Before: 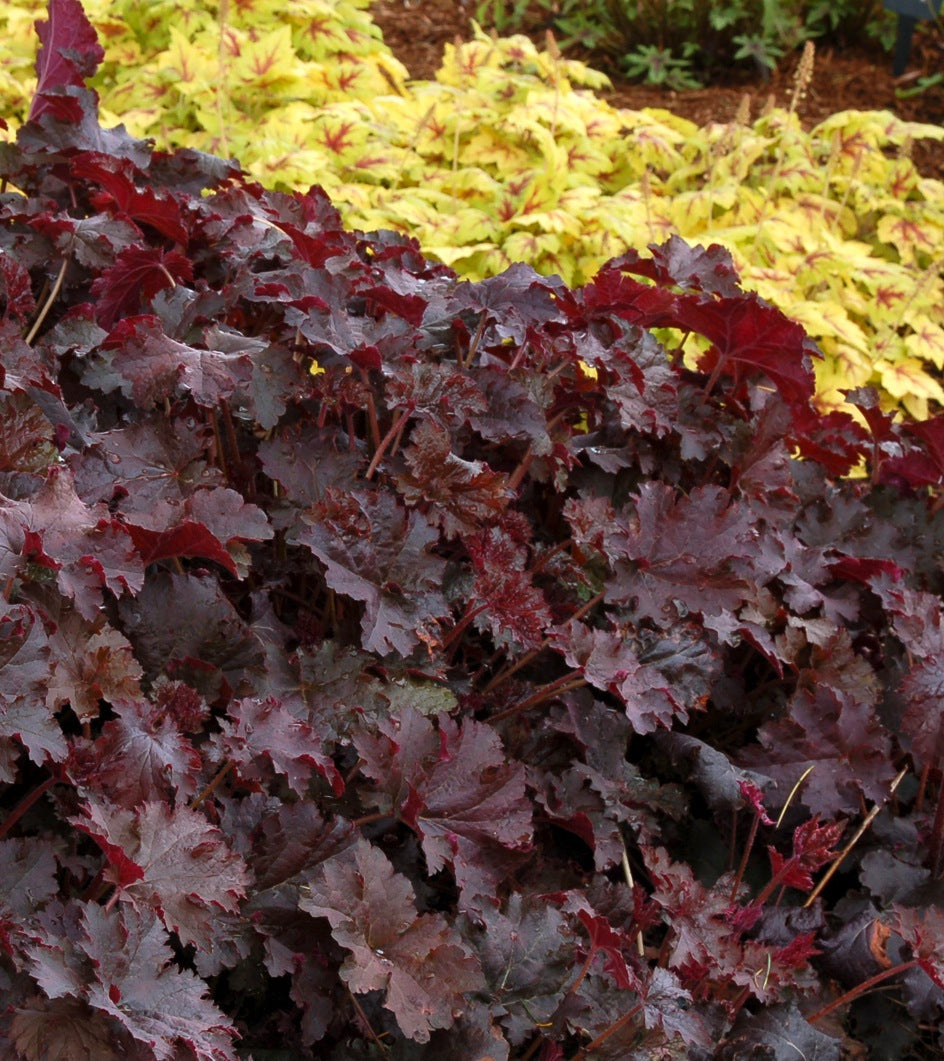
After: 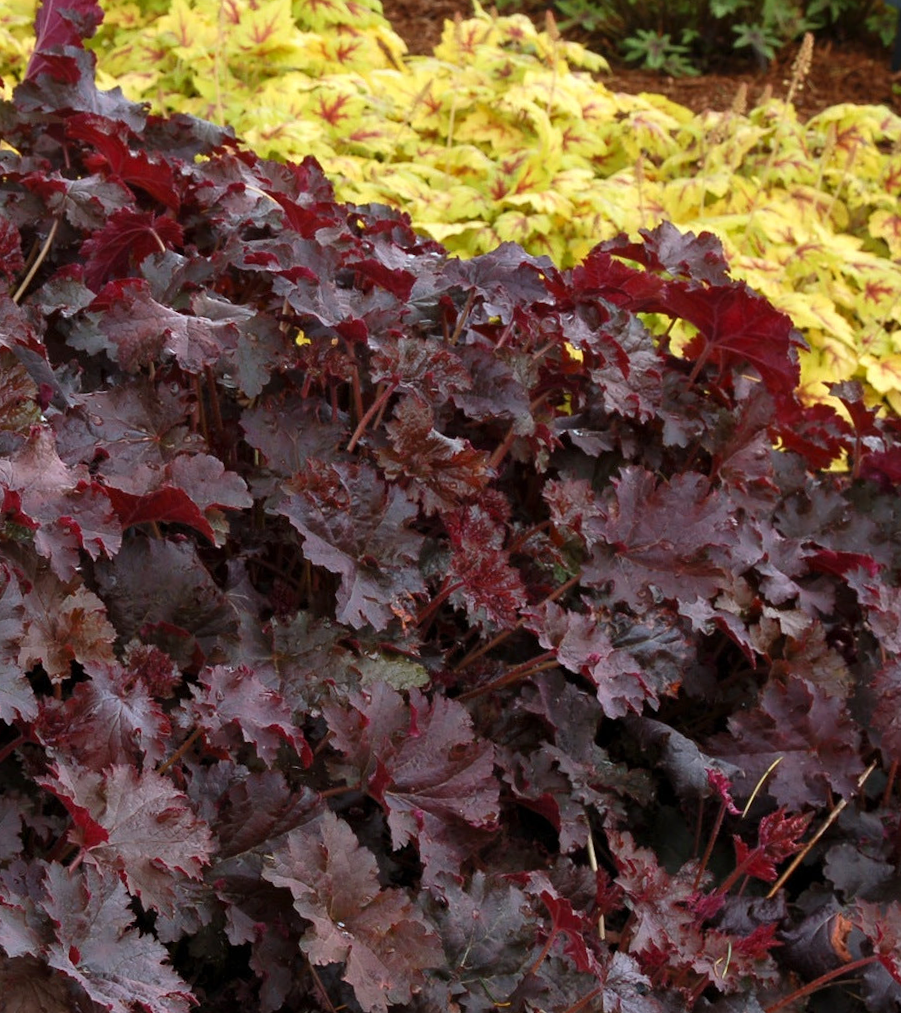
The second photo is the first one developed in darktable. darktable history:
crop and rotate: angle -2.43°
